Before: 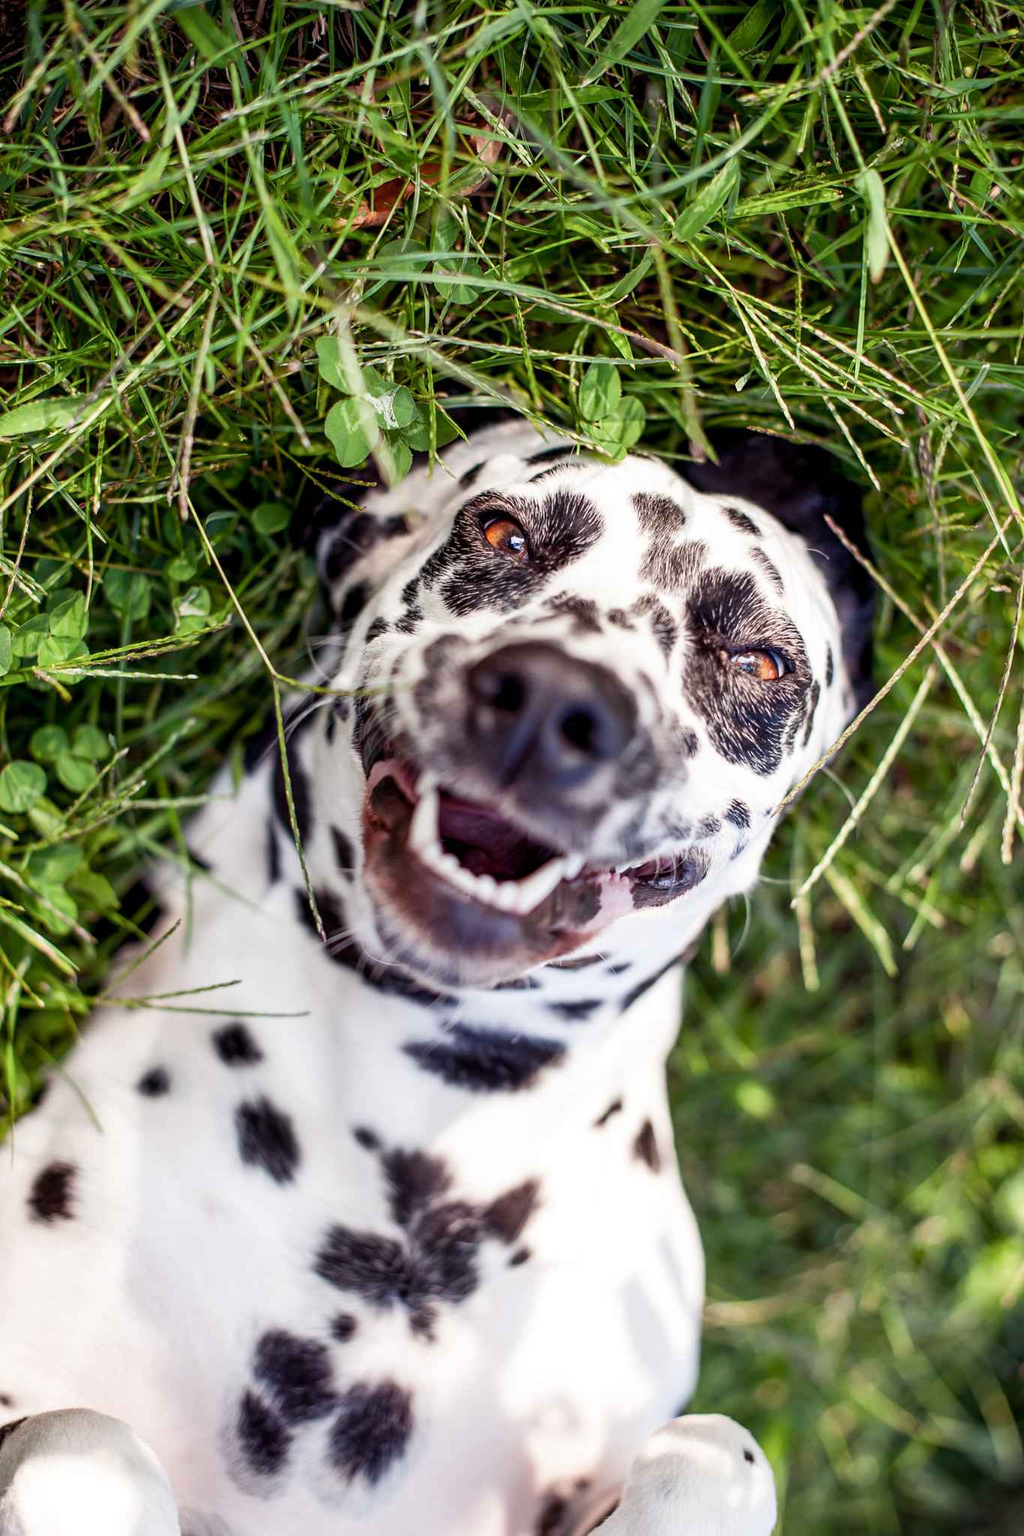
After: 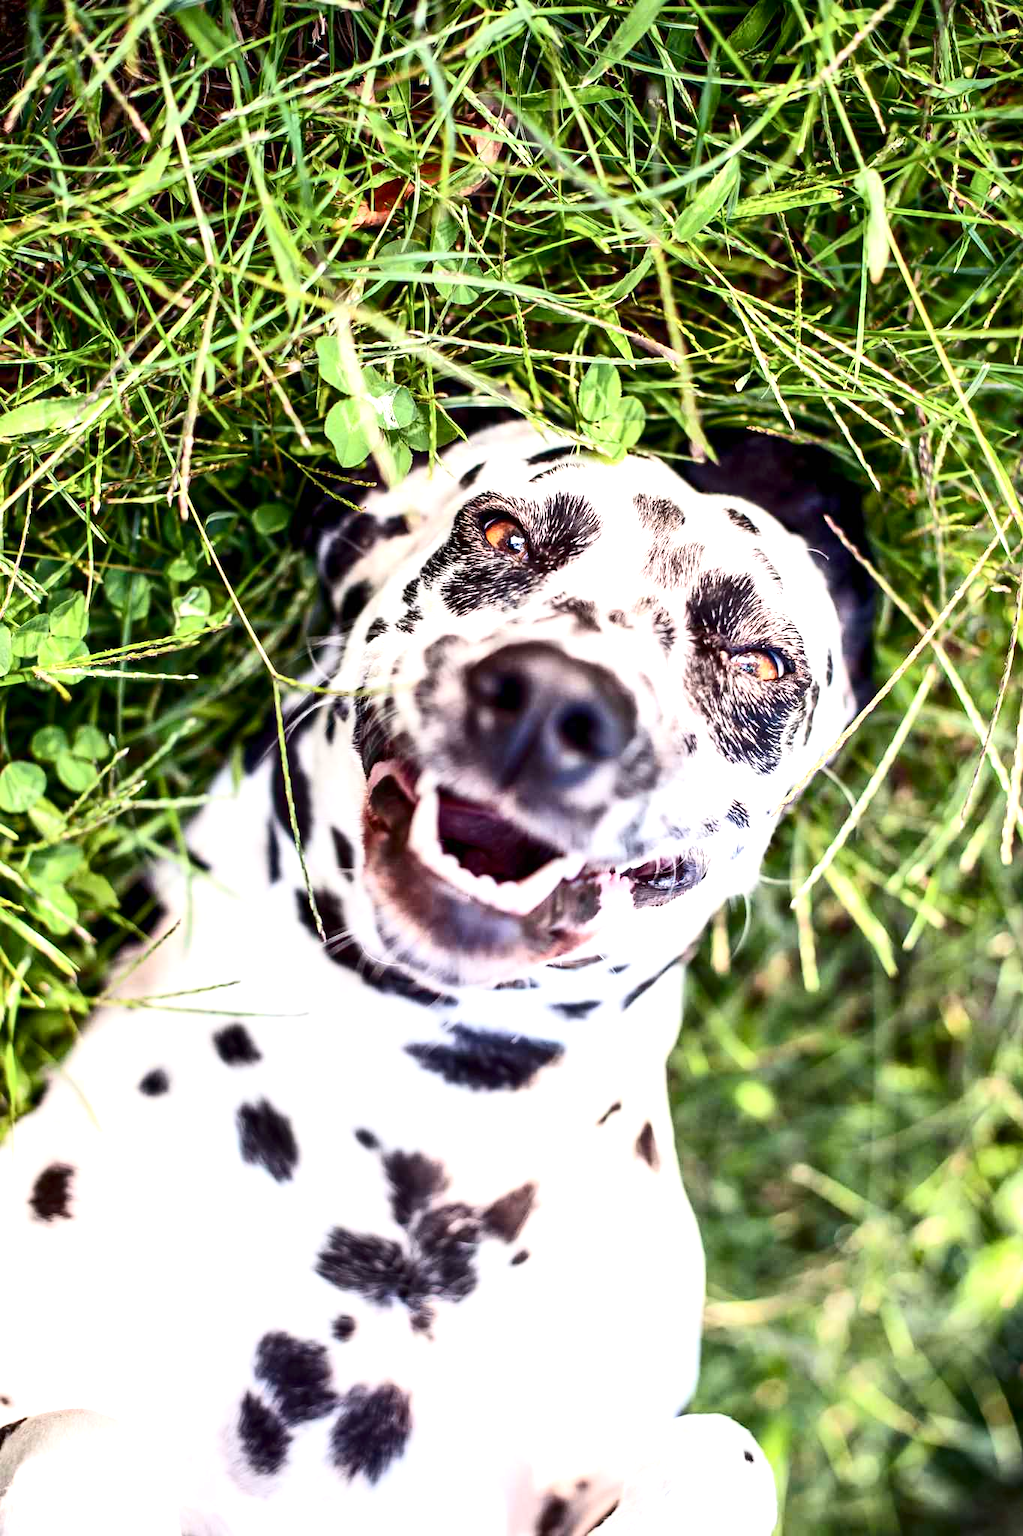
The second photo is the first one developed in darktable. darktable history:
contrast brightness saturation: contrast 0.271
exposure: exposure 1 EV, compensate exposure bias true, compensate highlight preservation false
